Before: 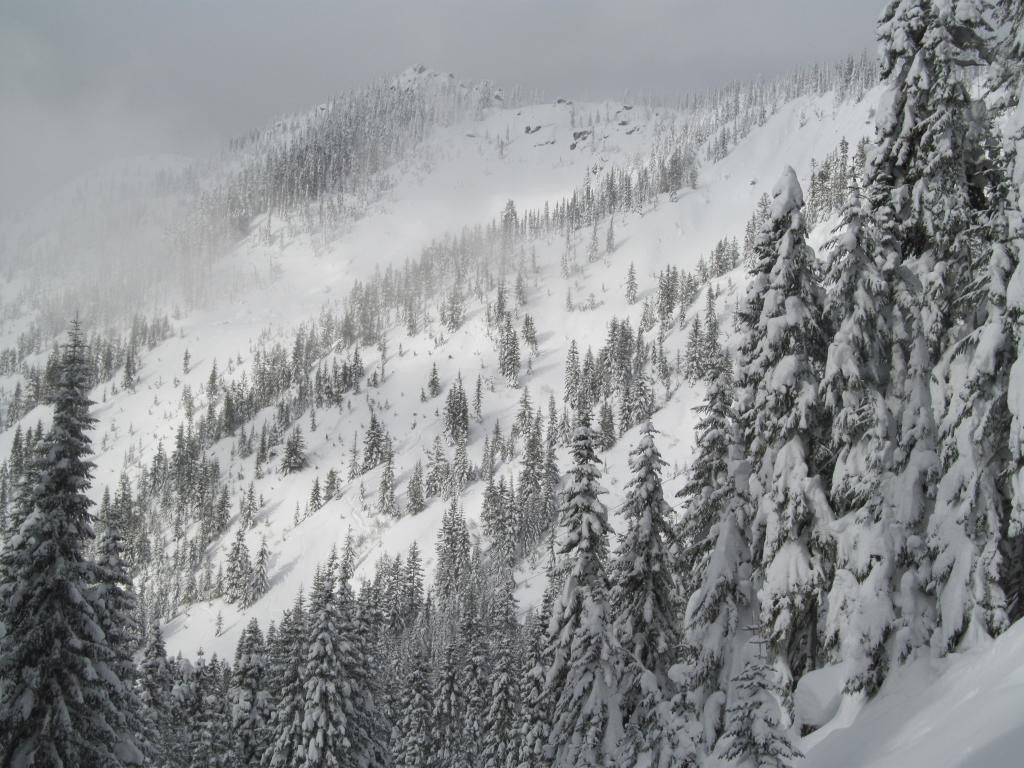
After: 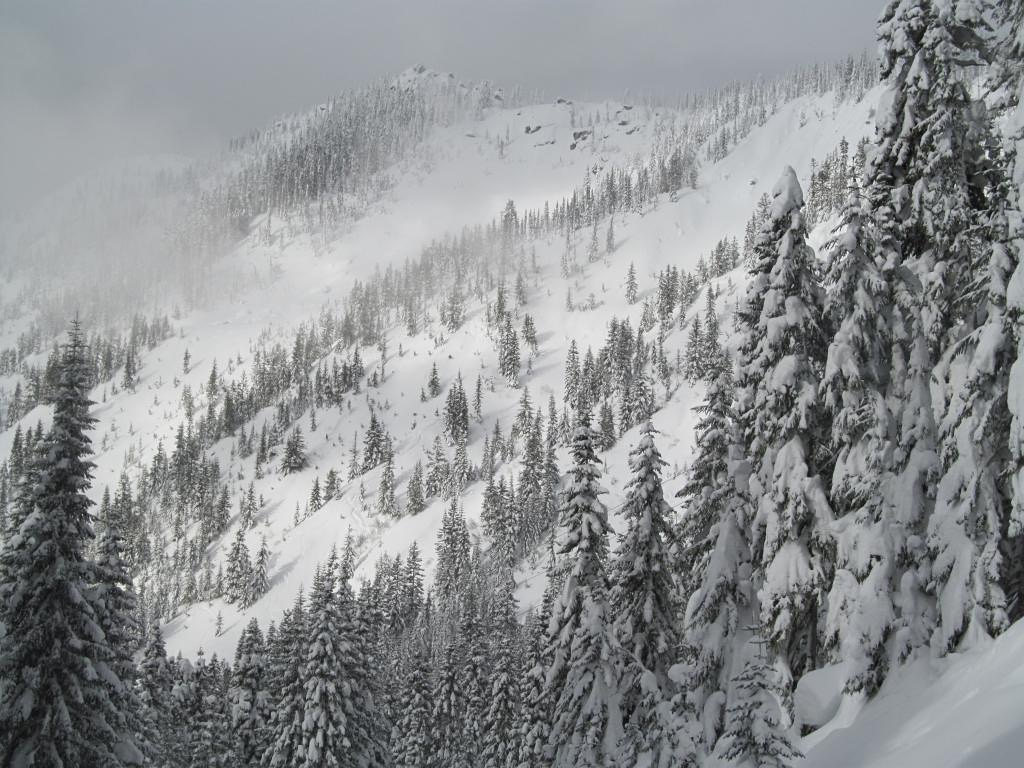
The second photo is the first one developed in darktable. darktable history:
sharpen: amount 0.2
exposure: compensate highlight preservation false
